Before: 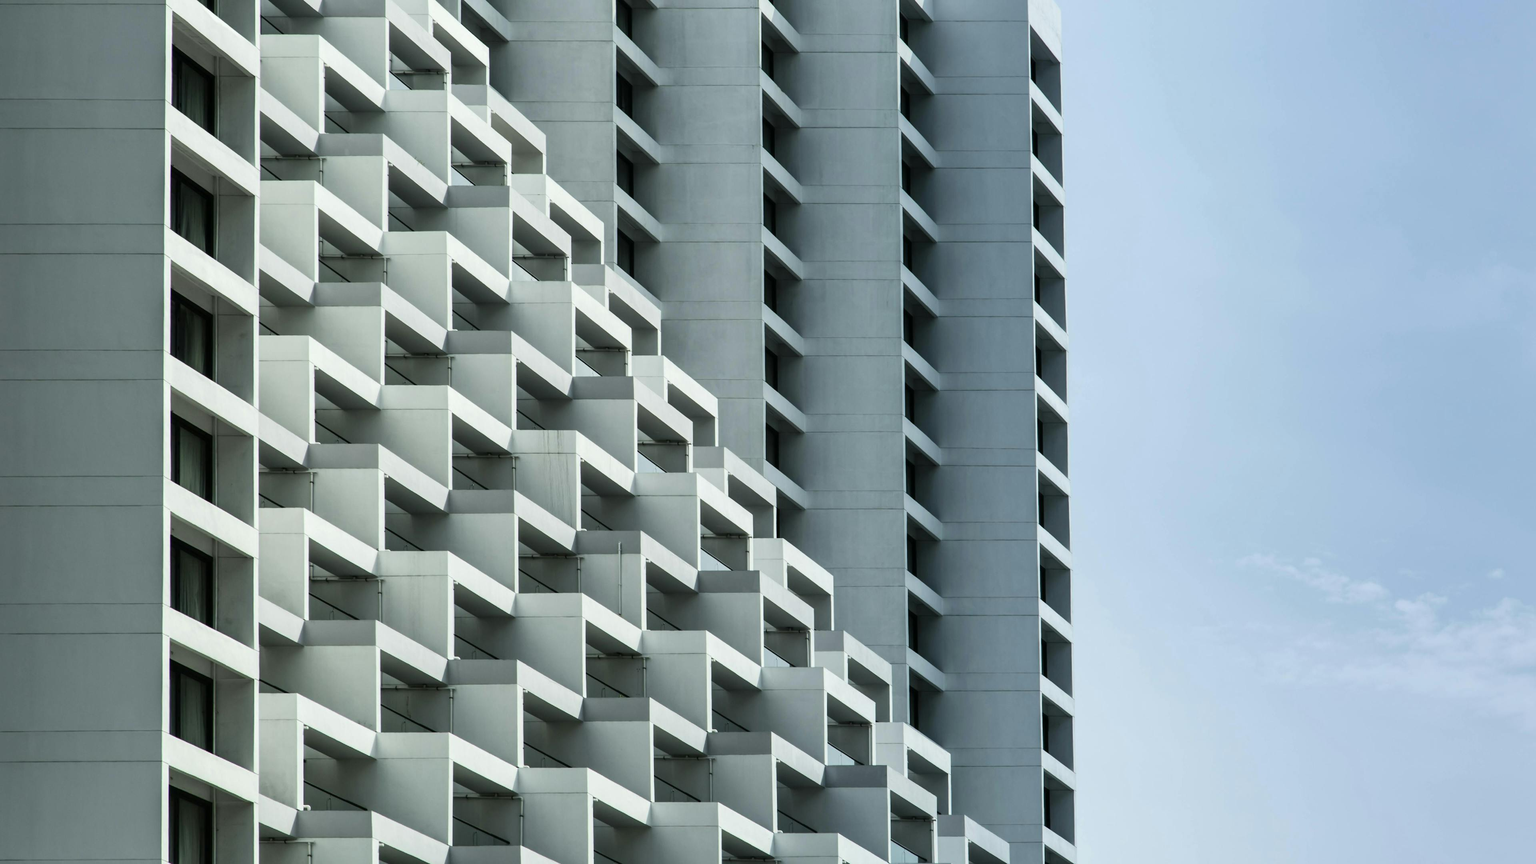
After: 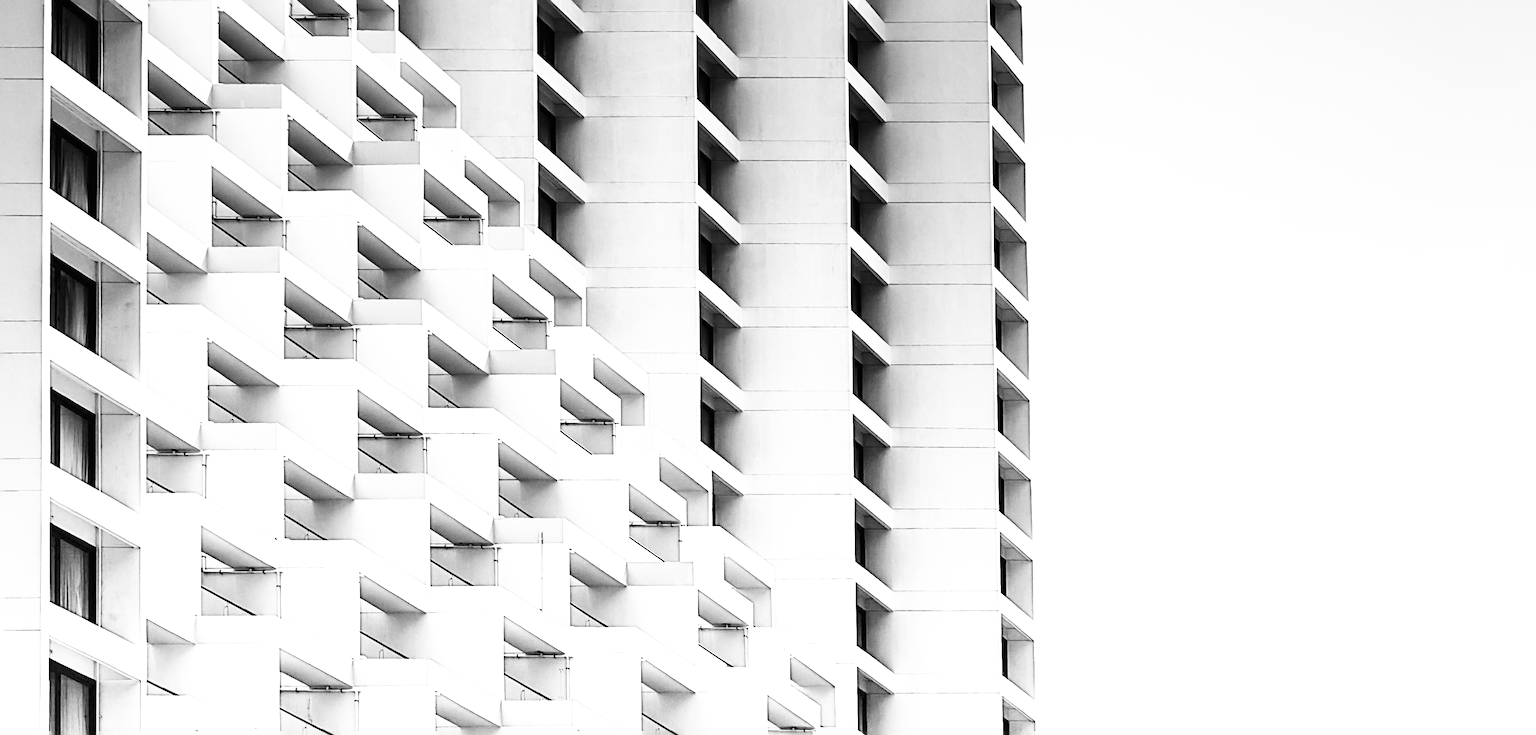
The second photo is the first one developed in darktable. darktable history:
white balance: emerald 1
crop: left 8.155%, top 6.611%, bottom 15.385%
base curve: curves: ch0 [(0, 0) (0.007, 0.004) (0.027, 0.03) (0.046, 0.07) (0.207, 0.54) (0.442, 0.872) (0.673, 0.972) (1, 1)], preserve colors none
grain: coarseness 0.09 ISO
sharpen: radius 3.69, amount 0.928
exposure: compensate highlight preservation false
monochrome: on, module defaults
graduated density: density -3.9 EV
